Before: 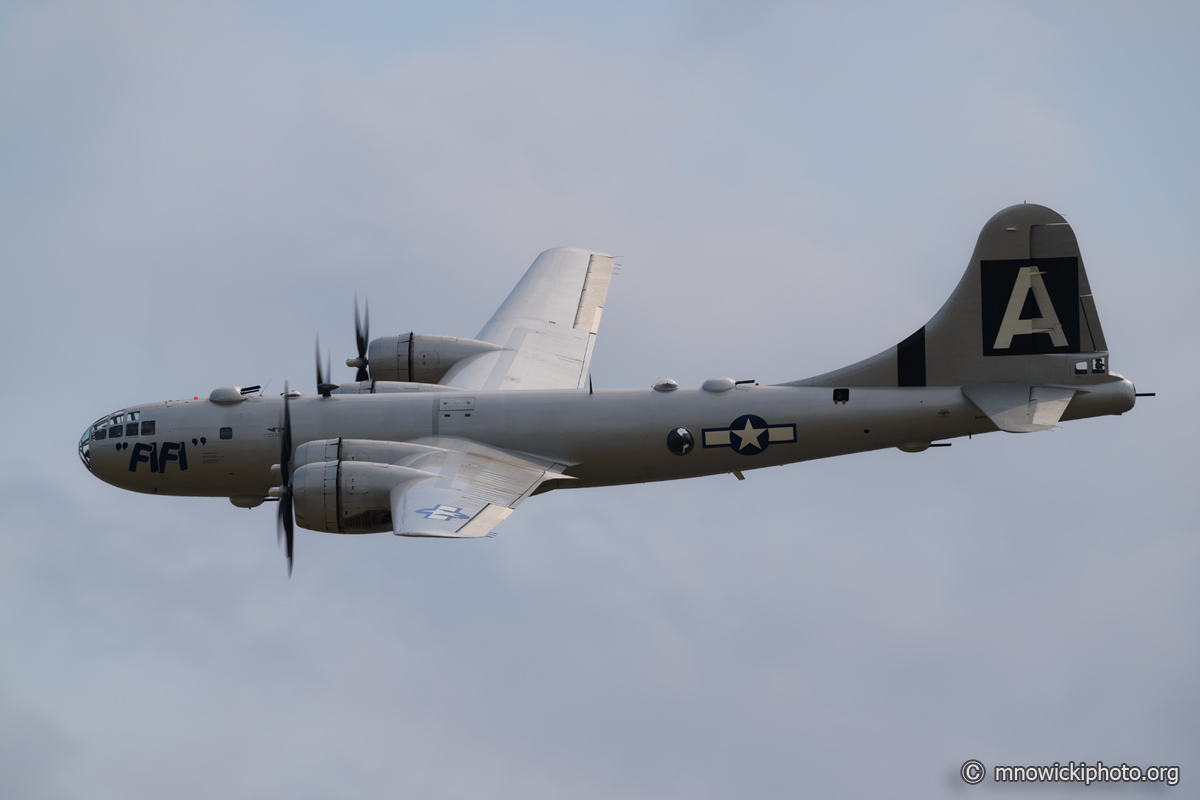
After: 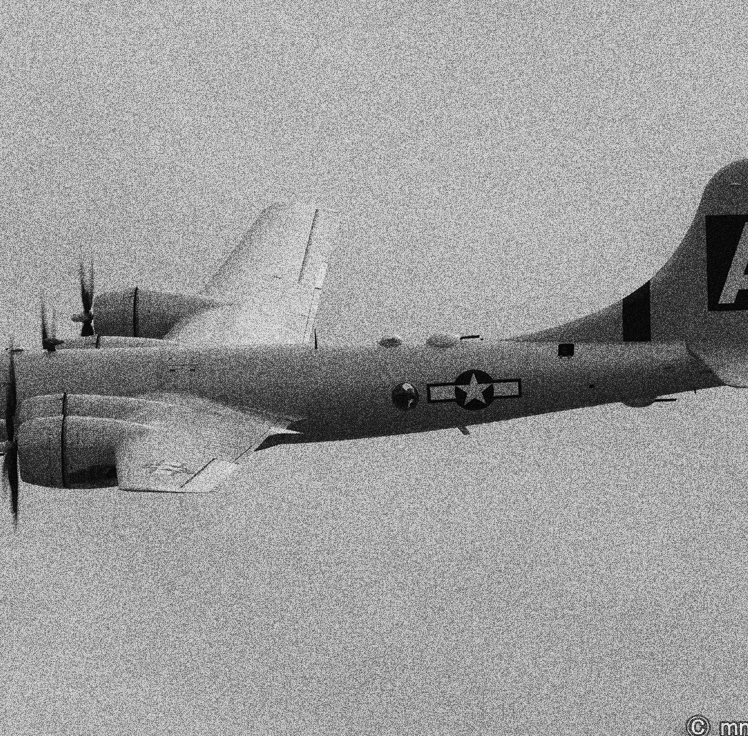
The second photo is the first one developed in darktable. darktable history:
color balance rgb: perceptual saturation grading › global saturation 20%, perceptual saturation grading › highlights -25%, perceptual saturation grading › shadows 50%
monochrome: on, module defaults
crop and rotate: left 22.918%, top 5.629%, right 14.711%, bottom 2.247%
grain: coarseness 30.02 ISO, strength 100%
